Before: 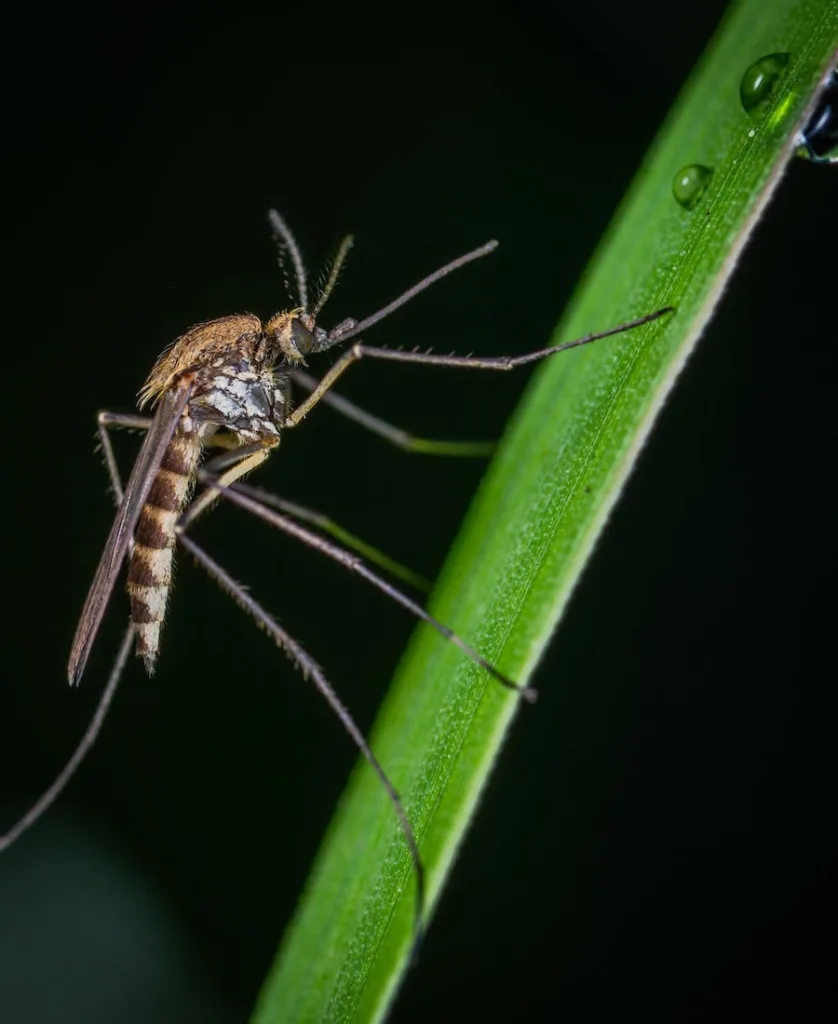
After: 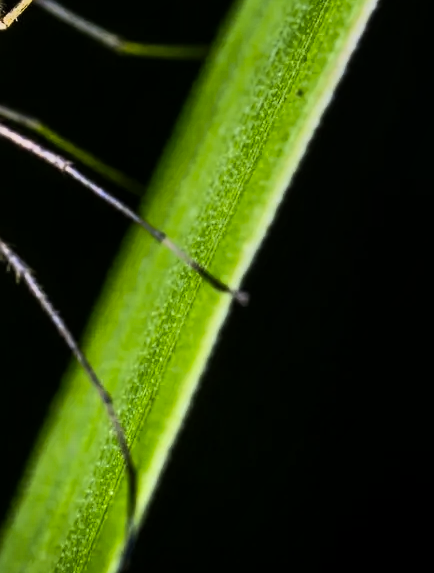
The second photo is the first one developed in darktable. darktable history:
shadows and highlights: soften with gaussian
crop: left 34.479%, top 38.822%, right 13.718%, bottom 5.172%
color balance: output saturation 98.5%
tone equalizer: -8 EV -1.08 EV, -7 EV -1.01 EV, -6 EV -0.867 EV, -5 EV -0.578 EV, -3 EV 0.578 EV, -2 EV 0.867 EV, -1 EV 1.01 EV, +0 EV 1.08 EV, edges refinement/feathering 500, mask exposure compensation -1.57 EV, preserve details no
color contrast: green-magenta contrast 0.85, blue-yellow contrast 1.25, unbound 0
local contrast: mode bilateral grid, contrast 20, coarseness 50, detail 120%, midtone range 0.2
graduated density: rotation 5.63°, offset 76.9
exposure: black level correction 0.001, exposure -0.2 EV, compensate highlight preservation false
